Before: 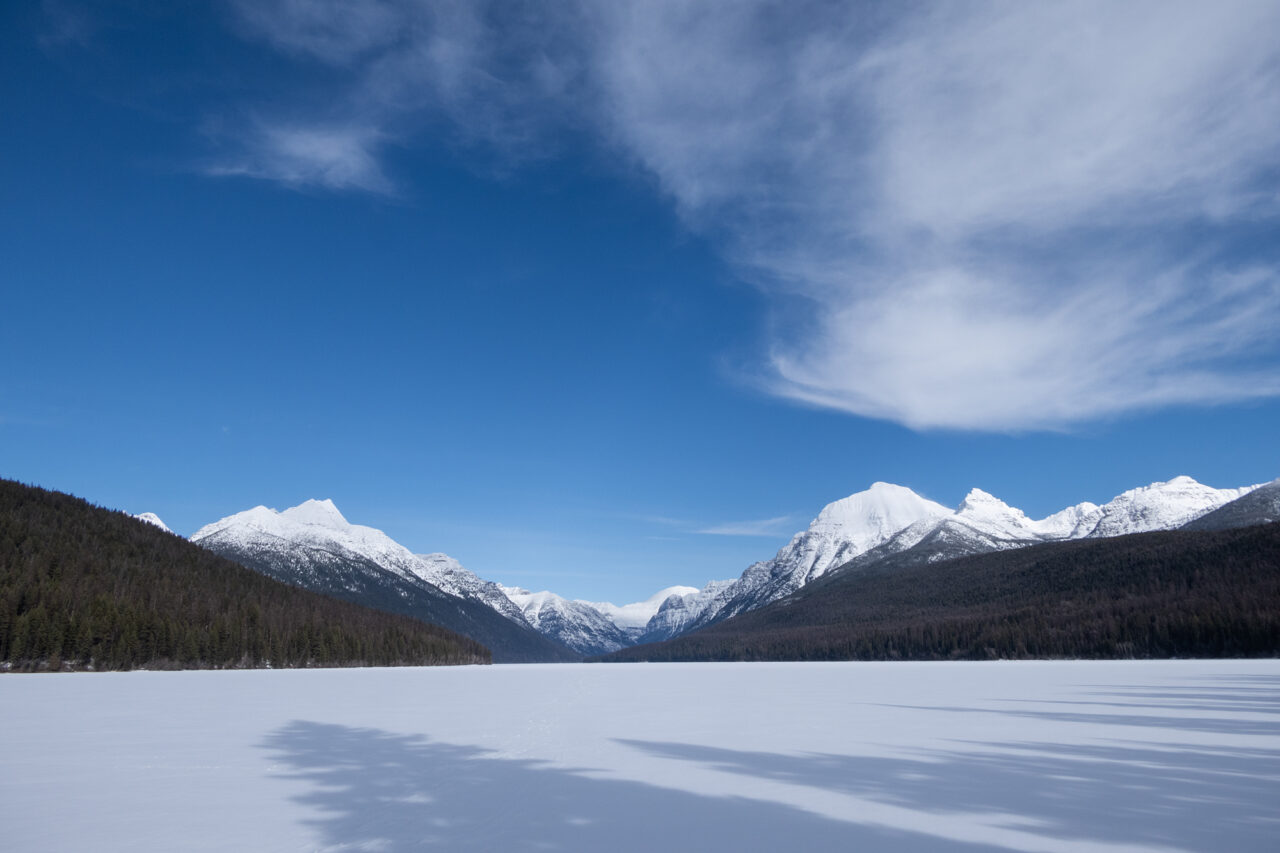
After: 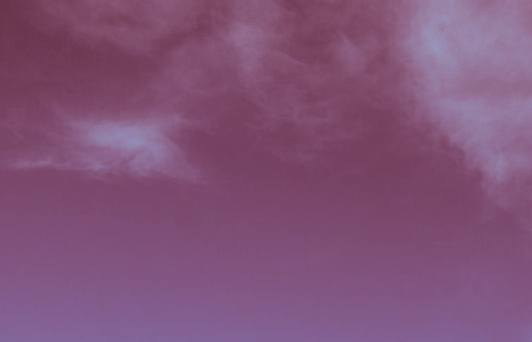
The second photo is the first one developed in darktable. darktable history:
rotate and perspective: rotation -2.29°, automatic cropping off
crop: left 15.452%, top 5.459%, right 43.956%, bottom 56.62%
haze removal: strength 0.29, distance 0.25, compatibility mode true, adaptive false
split-toning: highlights › saturation 0, balance -61.83
